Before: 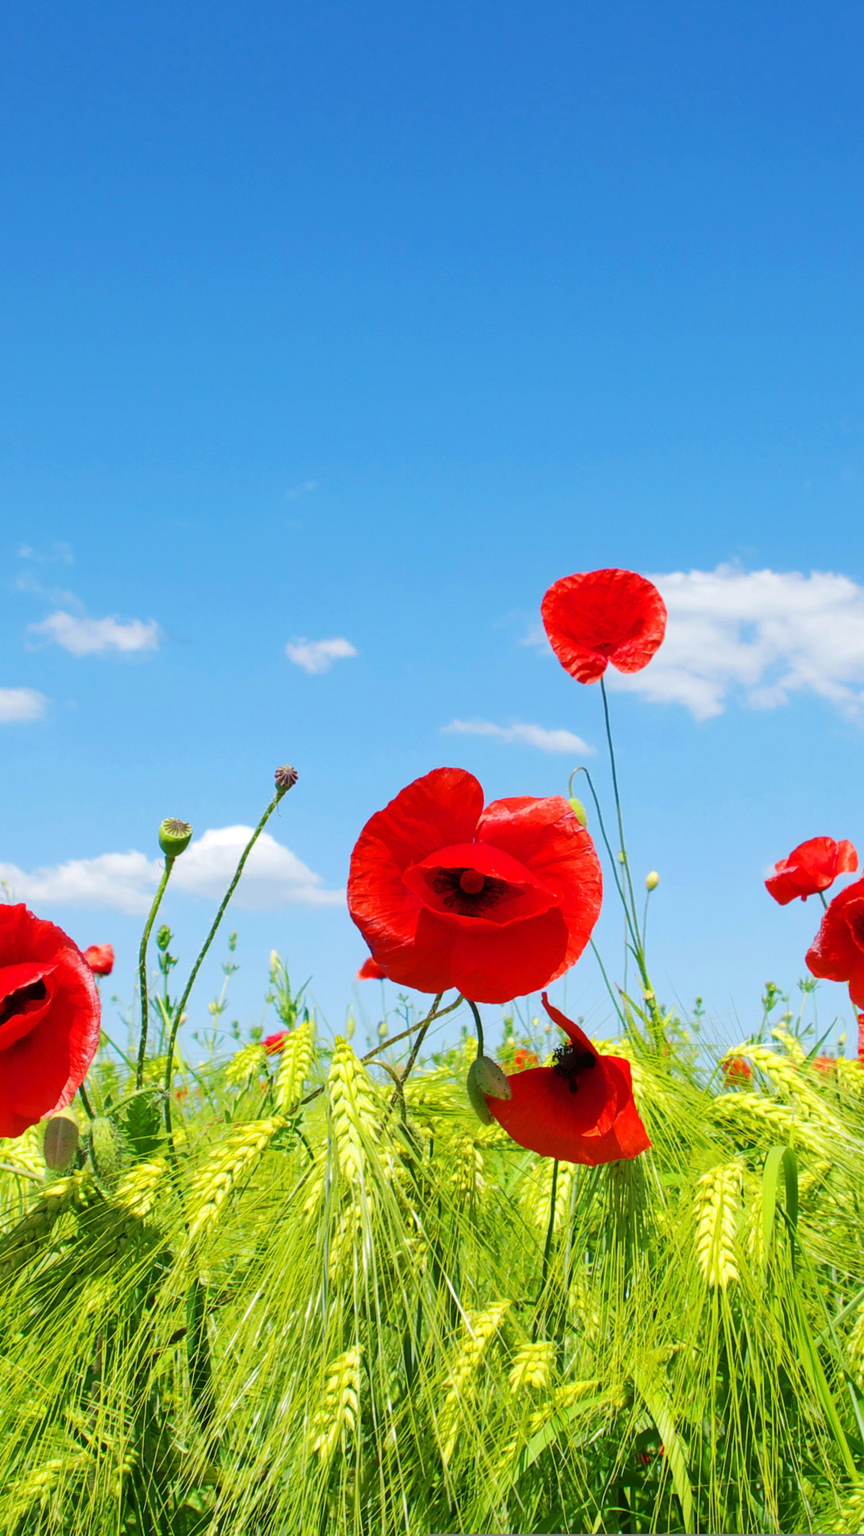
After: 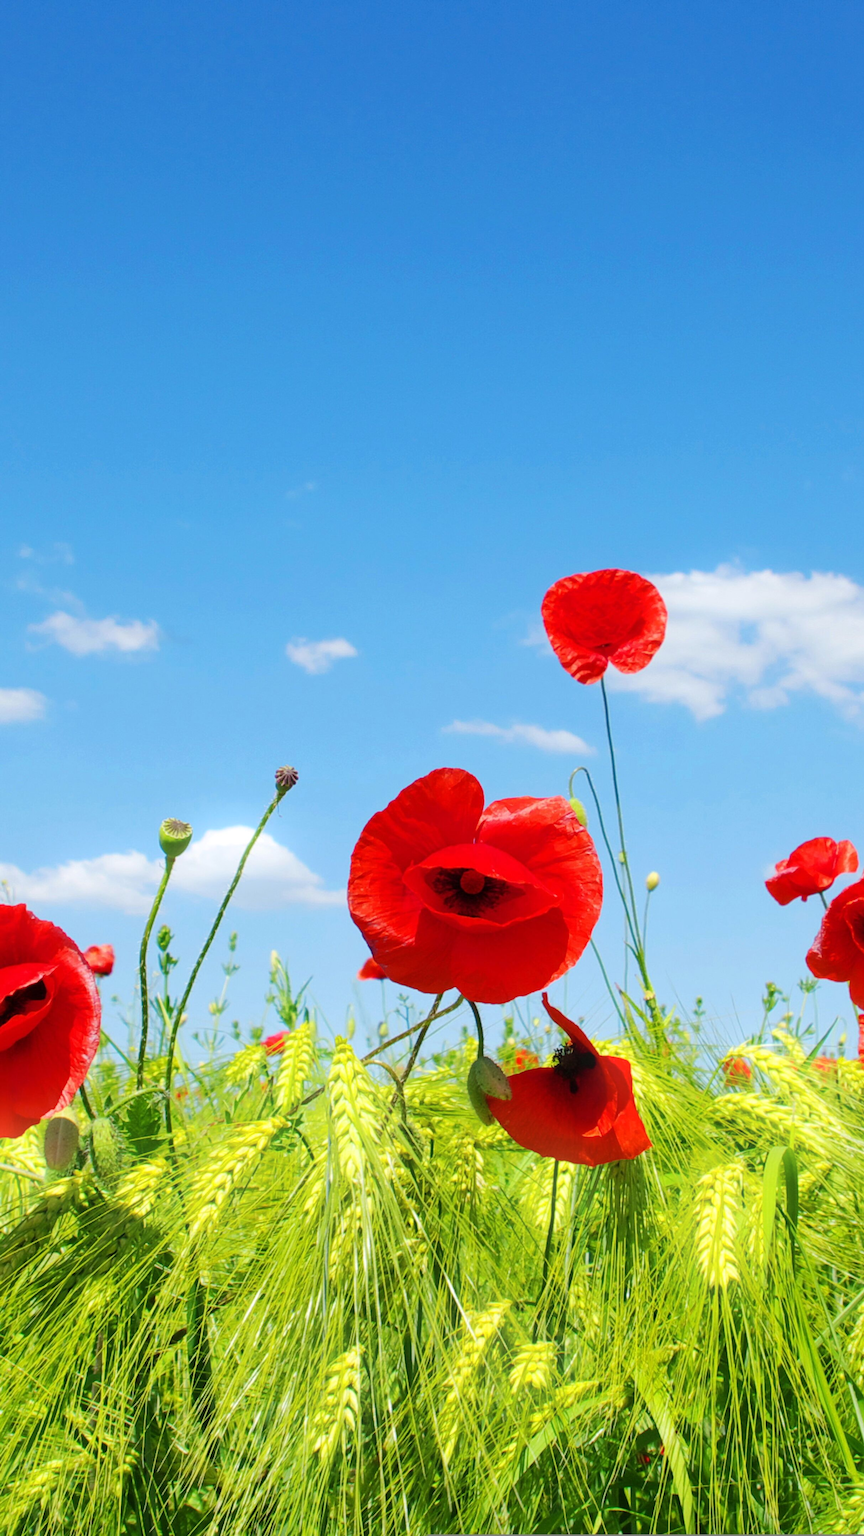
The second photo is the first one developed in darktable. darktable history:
exposure: compensate highlight preservation false
bloom: size 15%, threshold 97%, strength 7%
